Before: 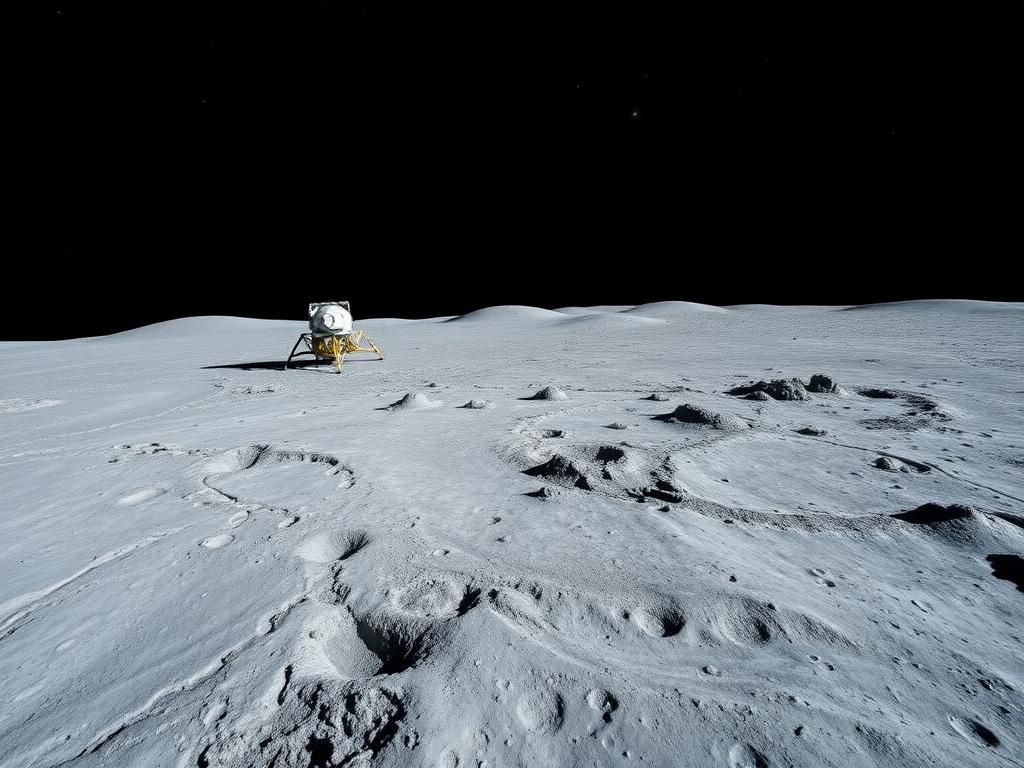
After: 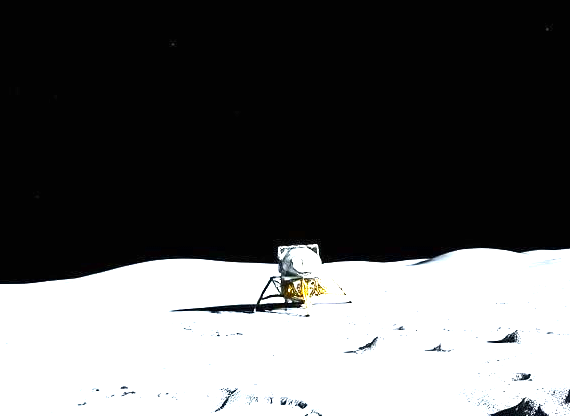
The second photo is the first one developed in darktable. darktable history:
local contrast: mode bilateral grid, contrast 99, coarseness 100, detail 89%, midtone range 0.2
color balance rgb: shadows lift › luminance -9.119%, linear chroma grading › shadows -2.174%, linear chroma grading › highlights -14.746%, linear chroma grading › global chroma -9.871%, linear chroma grading › mid-tones -10.319%, perceptual saturation grading › global saturation 25.16%, perceptual brilliance grading › highlights 14.561%, perceptual brilliance grading › mid-tones -6.882%, perceptual brilliance grading › shadows -27.36%, global vibrance 16.551%, saturation formula JzAzBz (2021)
crop and rotate: left 3.03%, top 7.446%, right 41.251%, bottom 38.349%
exposure: black level correction 0, exposure 1.913 EV, compensate exposure bias true, compensate highlight preservation false
